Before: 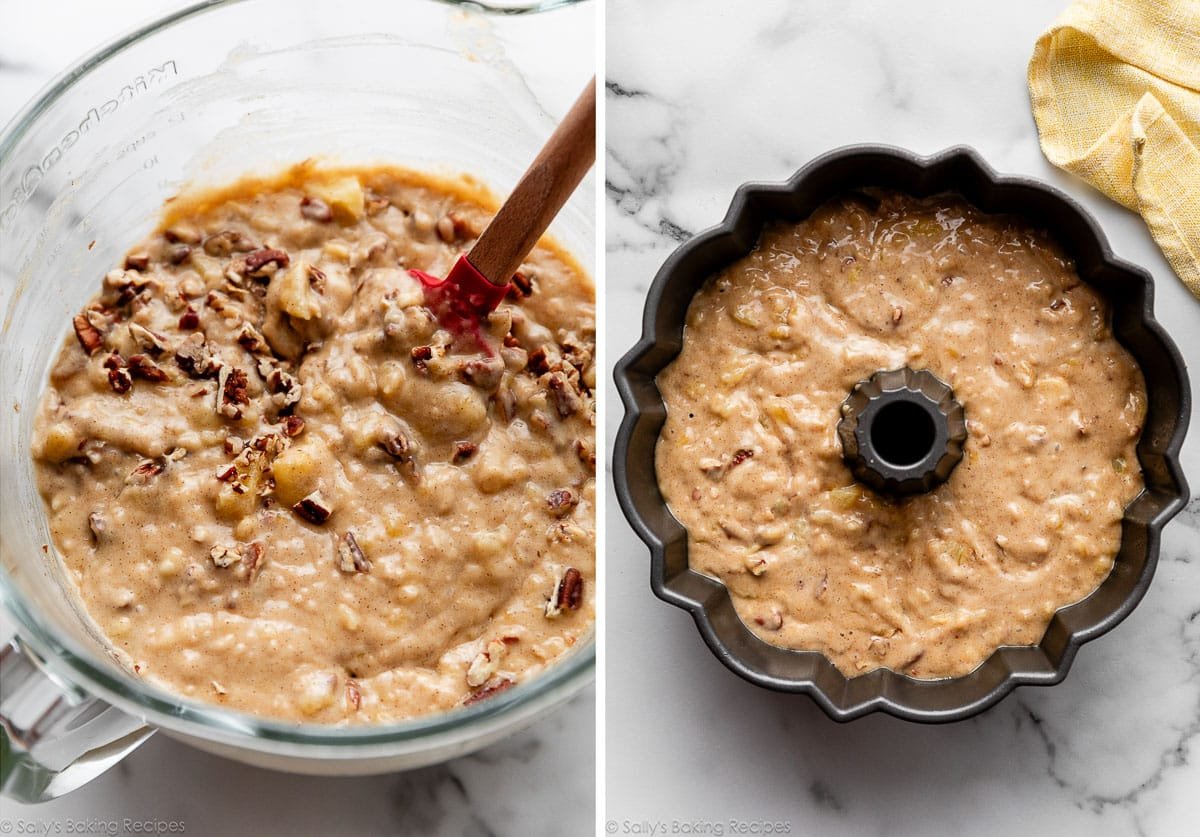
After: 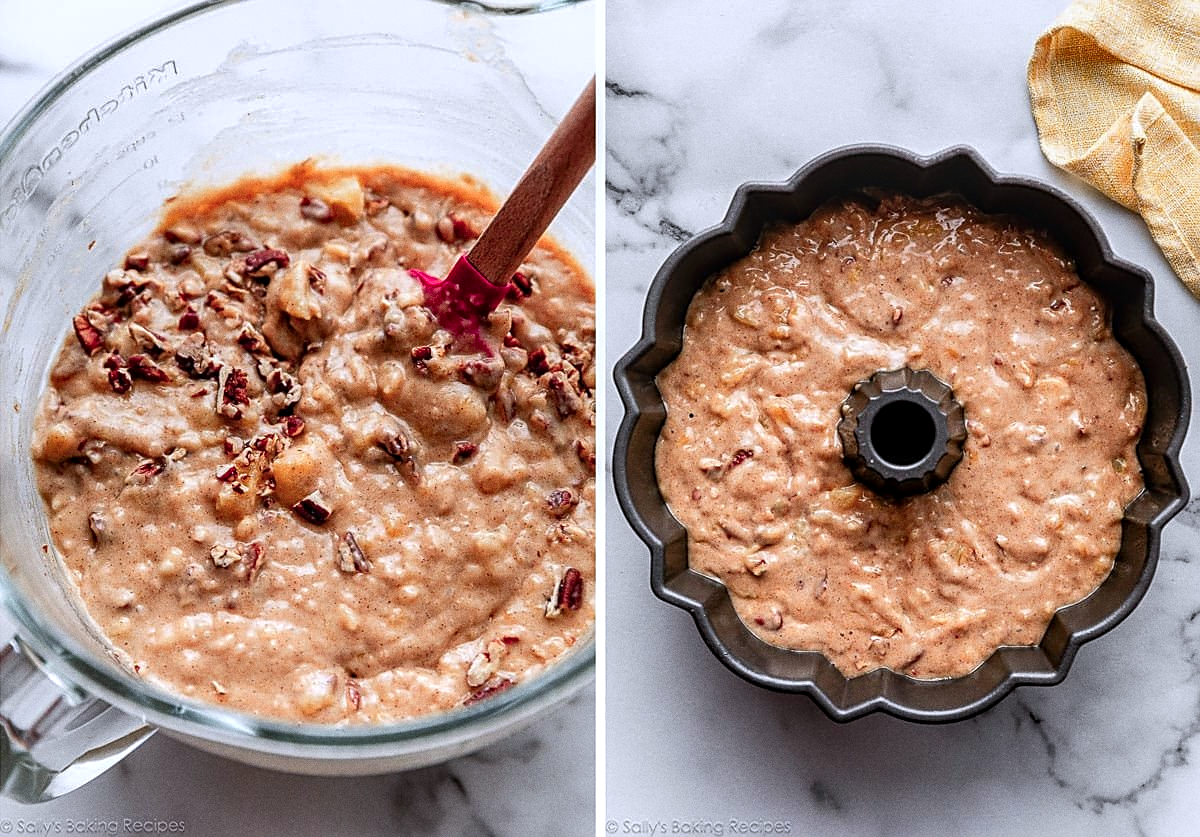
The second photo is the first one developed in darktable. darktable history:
local contrast: on, module defaults
color zones: curves: ch1 [(0.29, 0.492) (0.373, 0.185) (0.509, 0.481)]; ch2 [(0.25, 0.462) (0.749, 0.457)], mix 40.67%
grain: coarseness 0.09 ISO
sharpen: on, module defaults
color calibration: illuminant as shot in camera, x 0.358, y 0.373, temperature 4628.91 K
shadows and highlights: shadows 37.27, highlights -28.18, soften with gaussian
